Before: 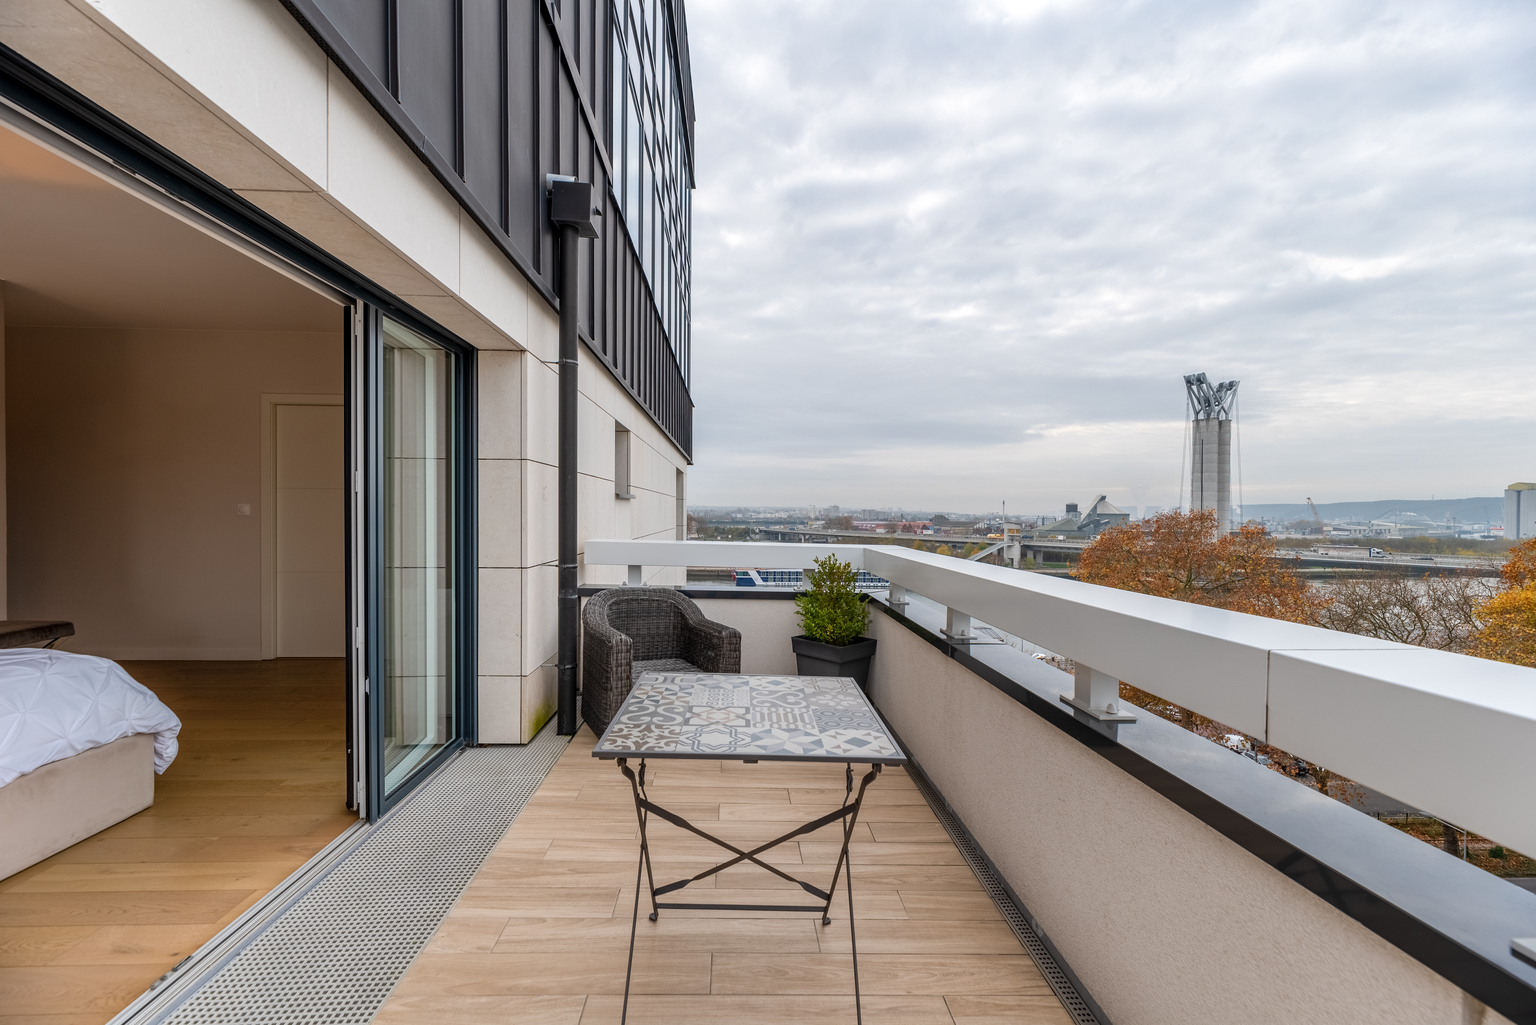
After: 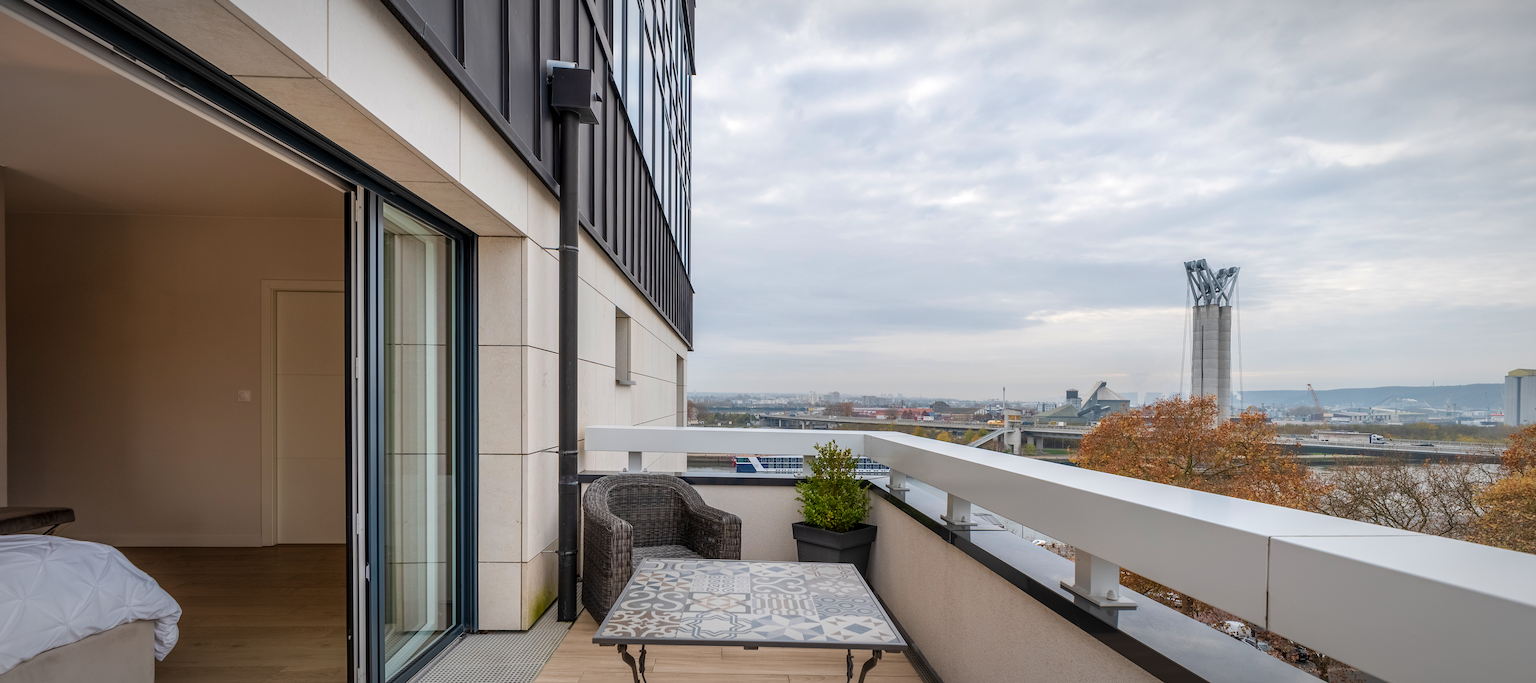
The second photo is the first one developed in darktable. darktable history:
velvia: on, module defaults
crop: top 11.166%, bottom 22.168%
vignetting: fall-off radius 60%, automatic ratio true
